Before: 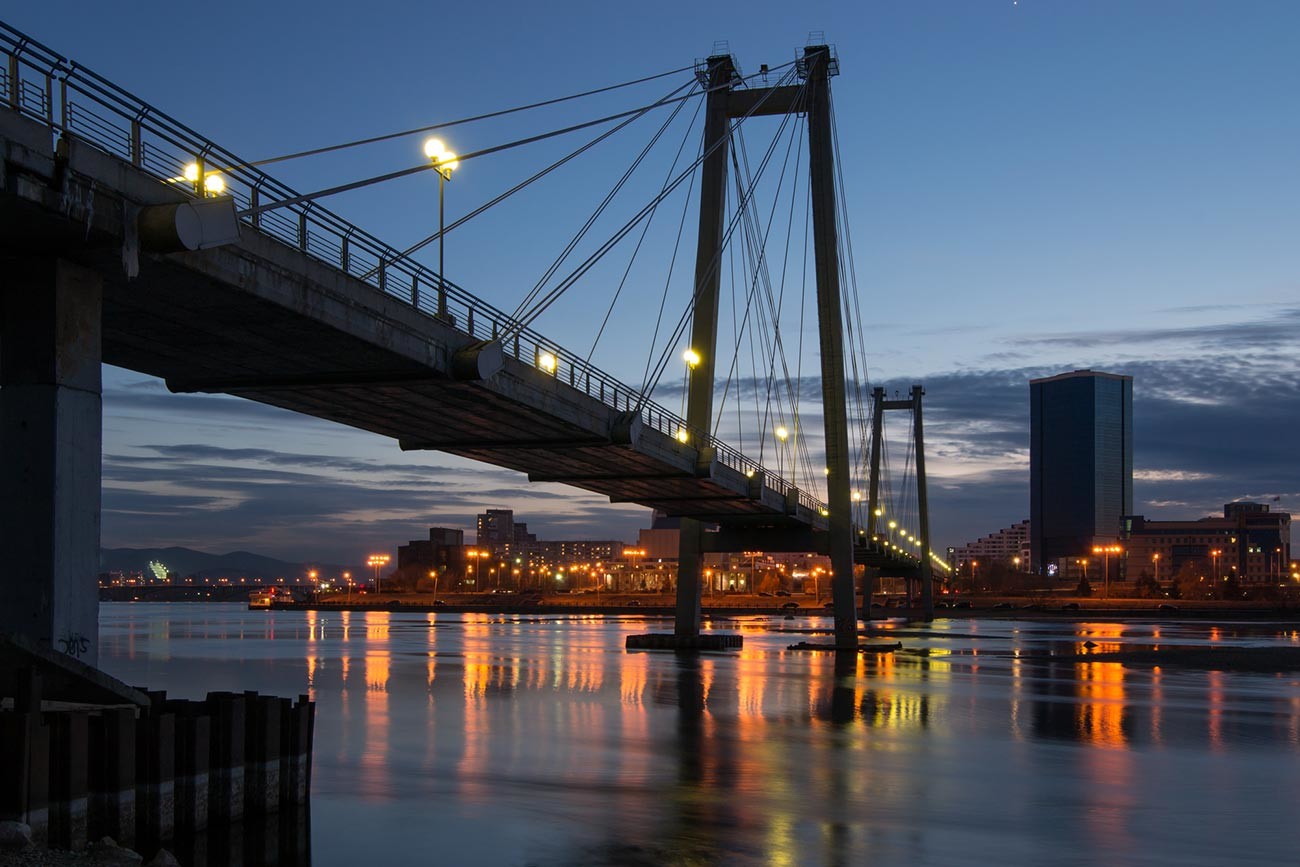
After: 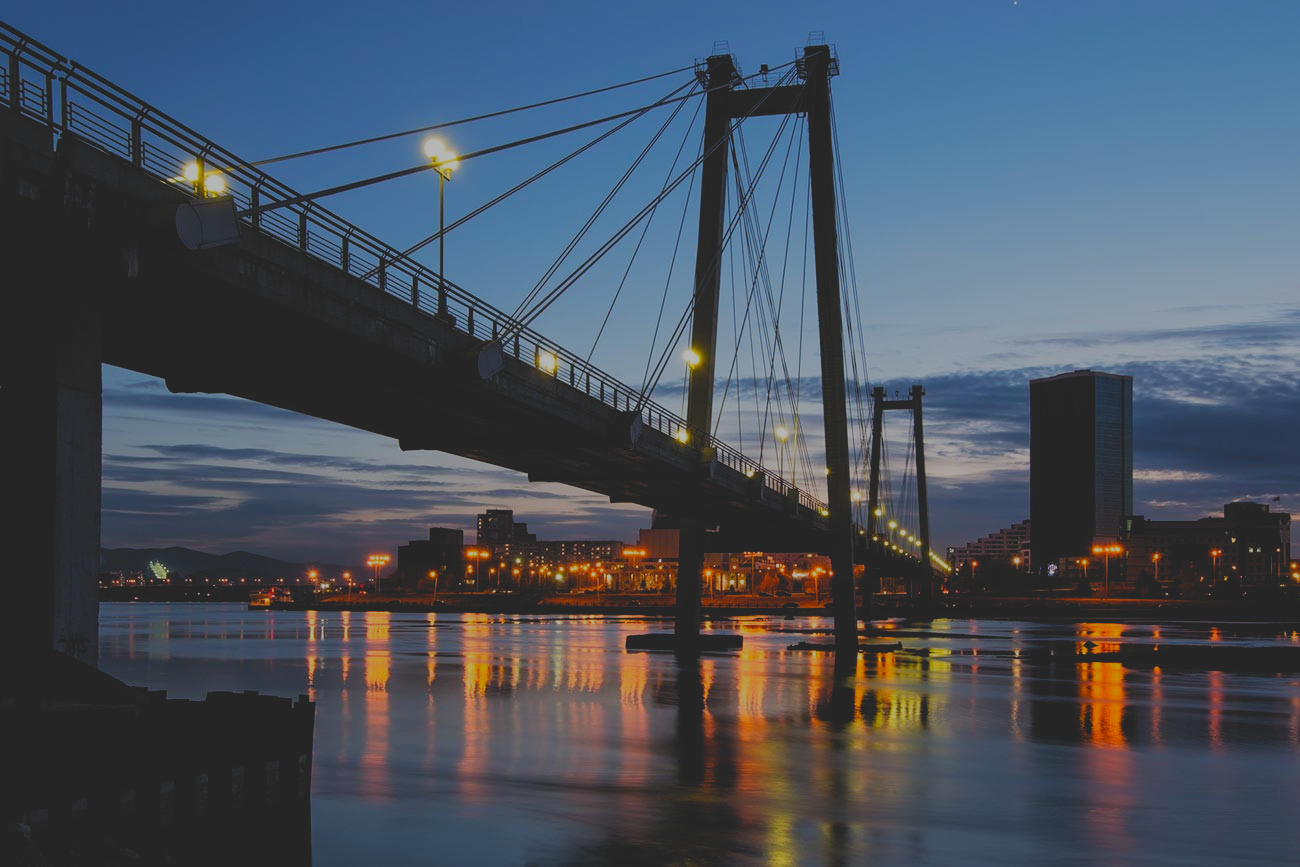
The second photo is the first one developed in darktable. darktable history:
filmic rgb: black relative exposure -5.09 EV, white relative exposure 3.98 EV, hardness 2.9, contrast 1.193, preserve chrominance no, color science v5 (2021), contrast in shadows safe, contrast in highlights safe
exposure: exposure -0.205 EV, compensate highlight preservation false
contrast brightness saturation: contrast -0.294
